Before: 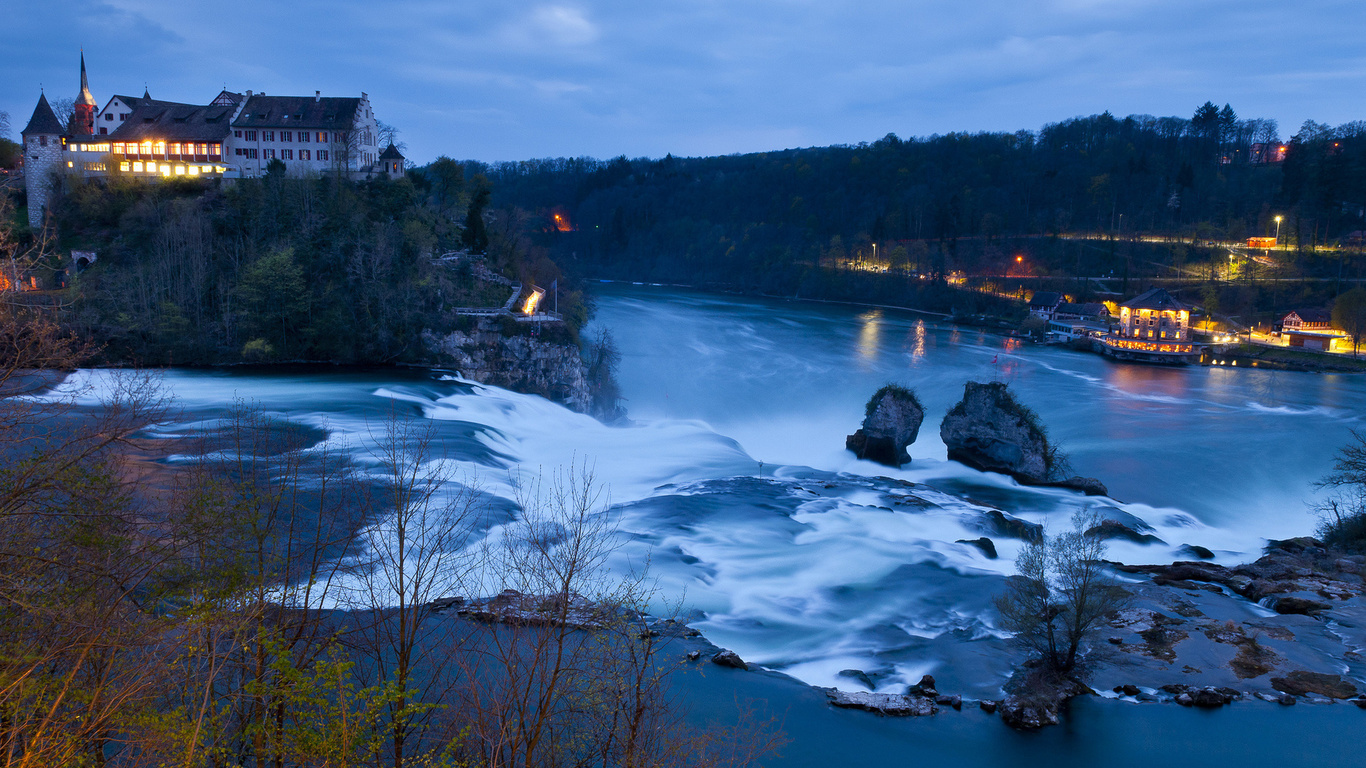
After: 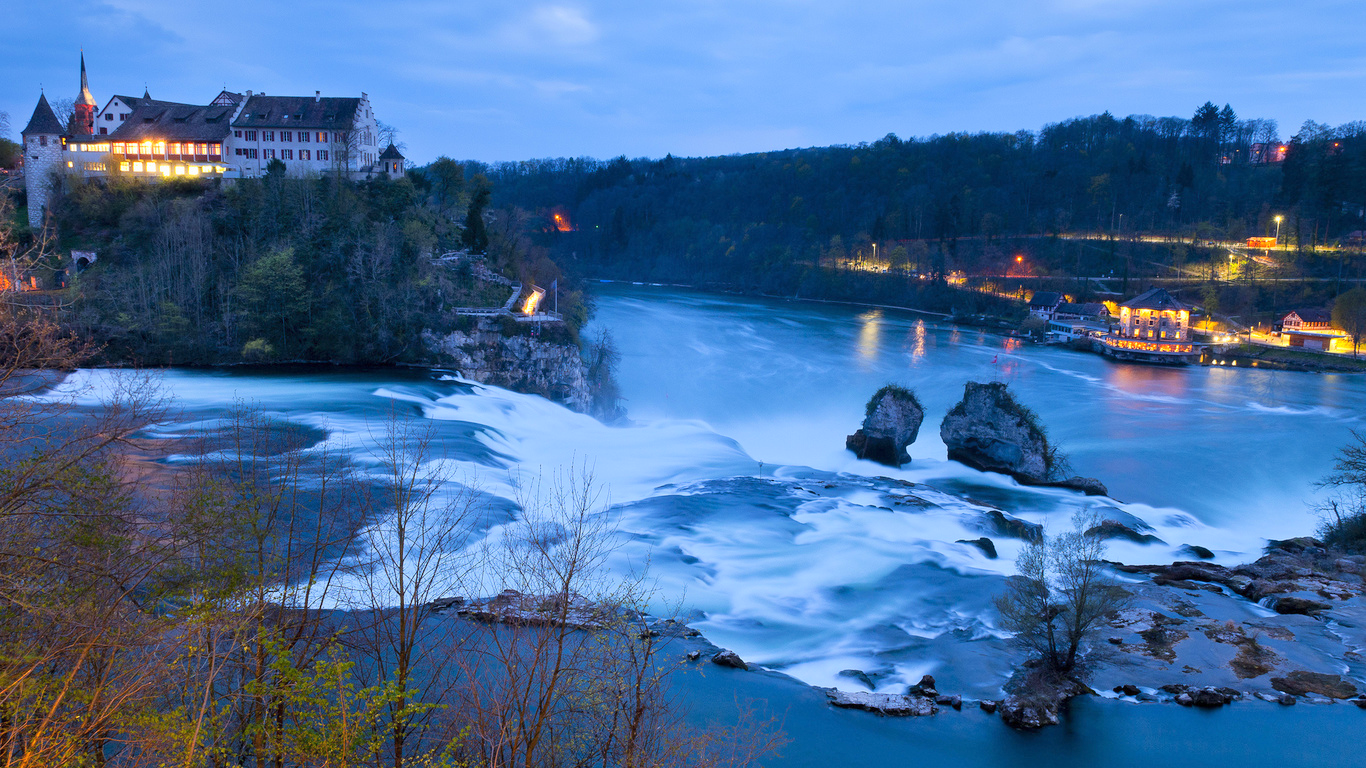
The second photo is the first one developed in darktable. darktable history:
base curve: curves: ch0 [(0, 0) (0.158, 0.273) (0.879, 0.895) (1, 1)], preserve colors average RGB
